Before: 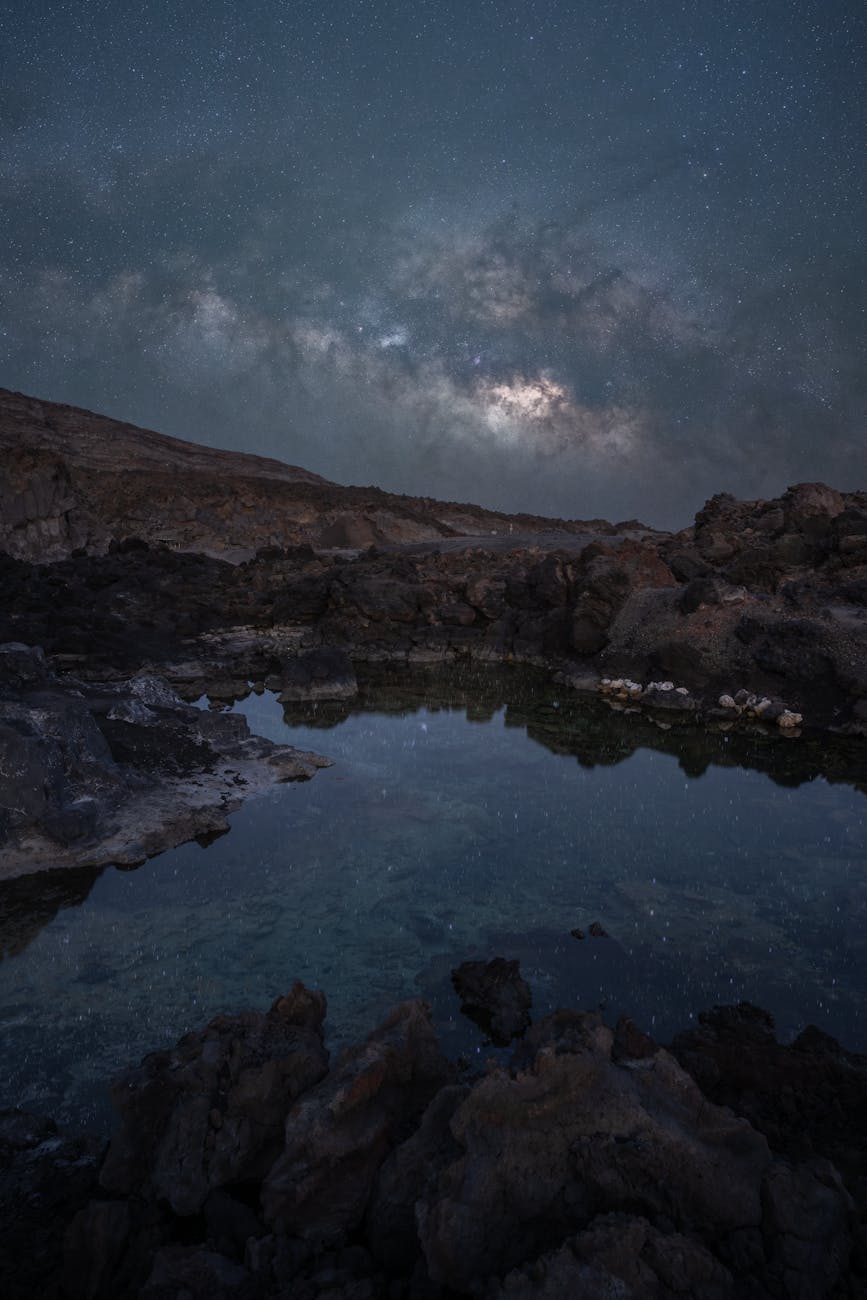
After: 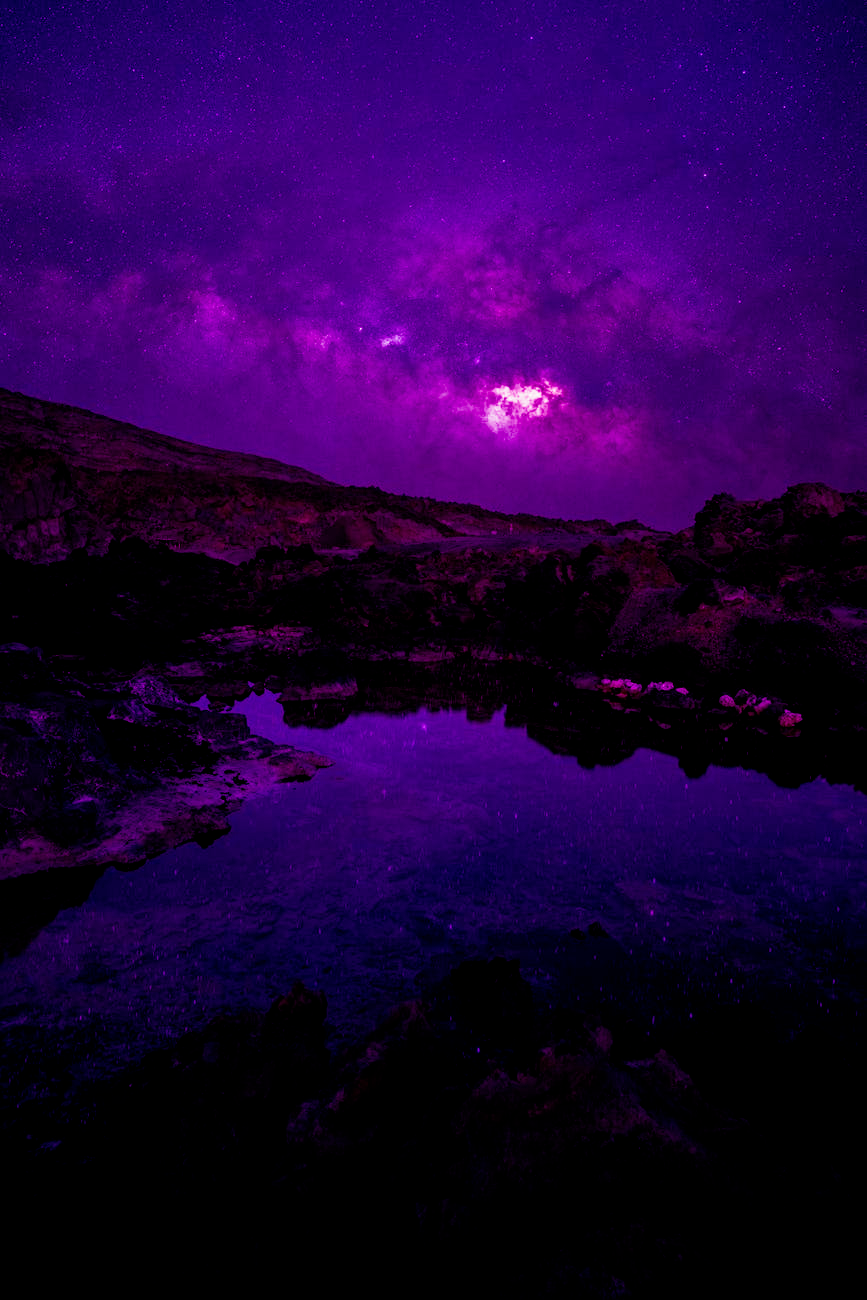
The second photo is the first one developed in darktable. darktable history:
filmic rgb: middle gray luminance 10%, black relative exposure -8.61 EV, white relative exposure 3.3 EV, threshold 6 EV, target black luminance 0%, hardness 5.2, latitude 44.69%, contrast 1.302, highlights saturation mix 5%, shadows ↔ highlights balance 24.64%, add noise in highlights 0, preserve chrominance no, color science v3 (2019), use custom middle-gray values true, iterations of high-quality reconstruction 0, contrast in highlights soft, enable highlight reconstruction true
color balance: mode lift, gamma, gain (sRGB), lift [1, 1, 0.101, 1]
